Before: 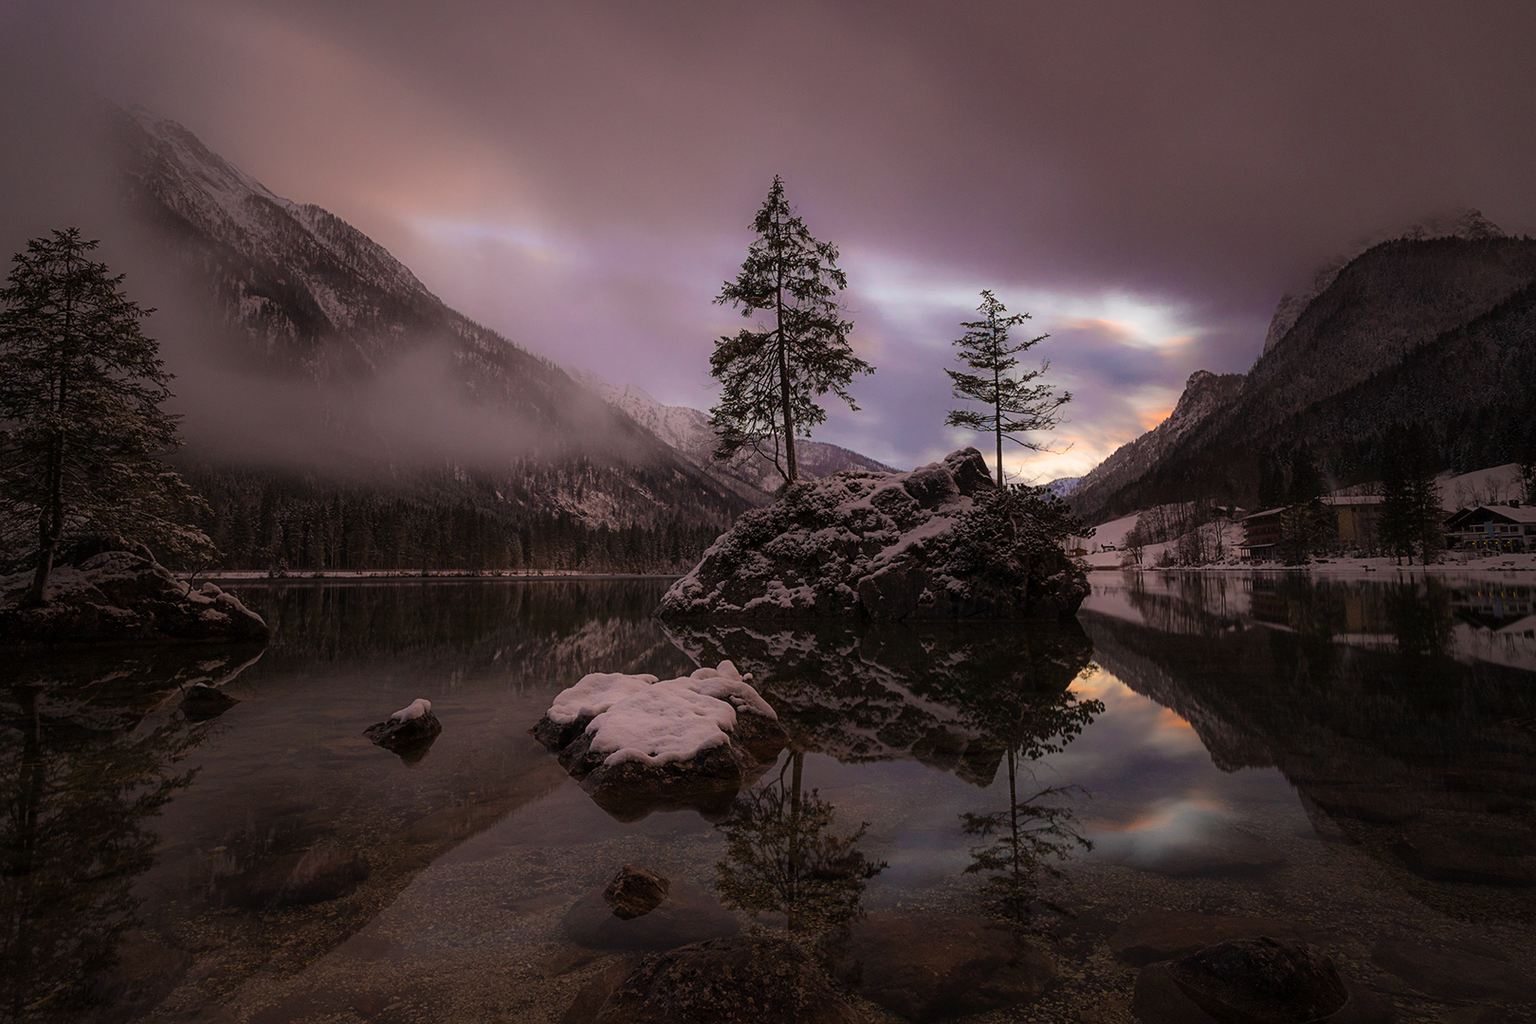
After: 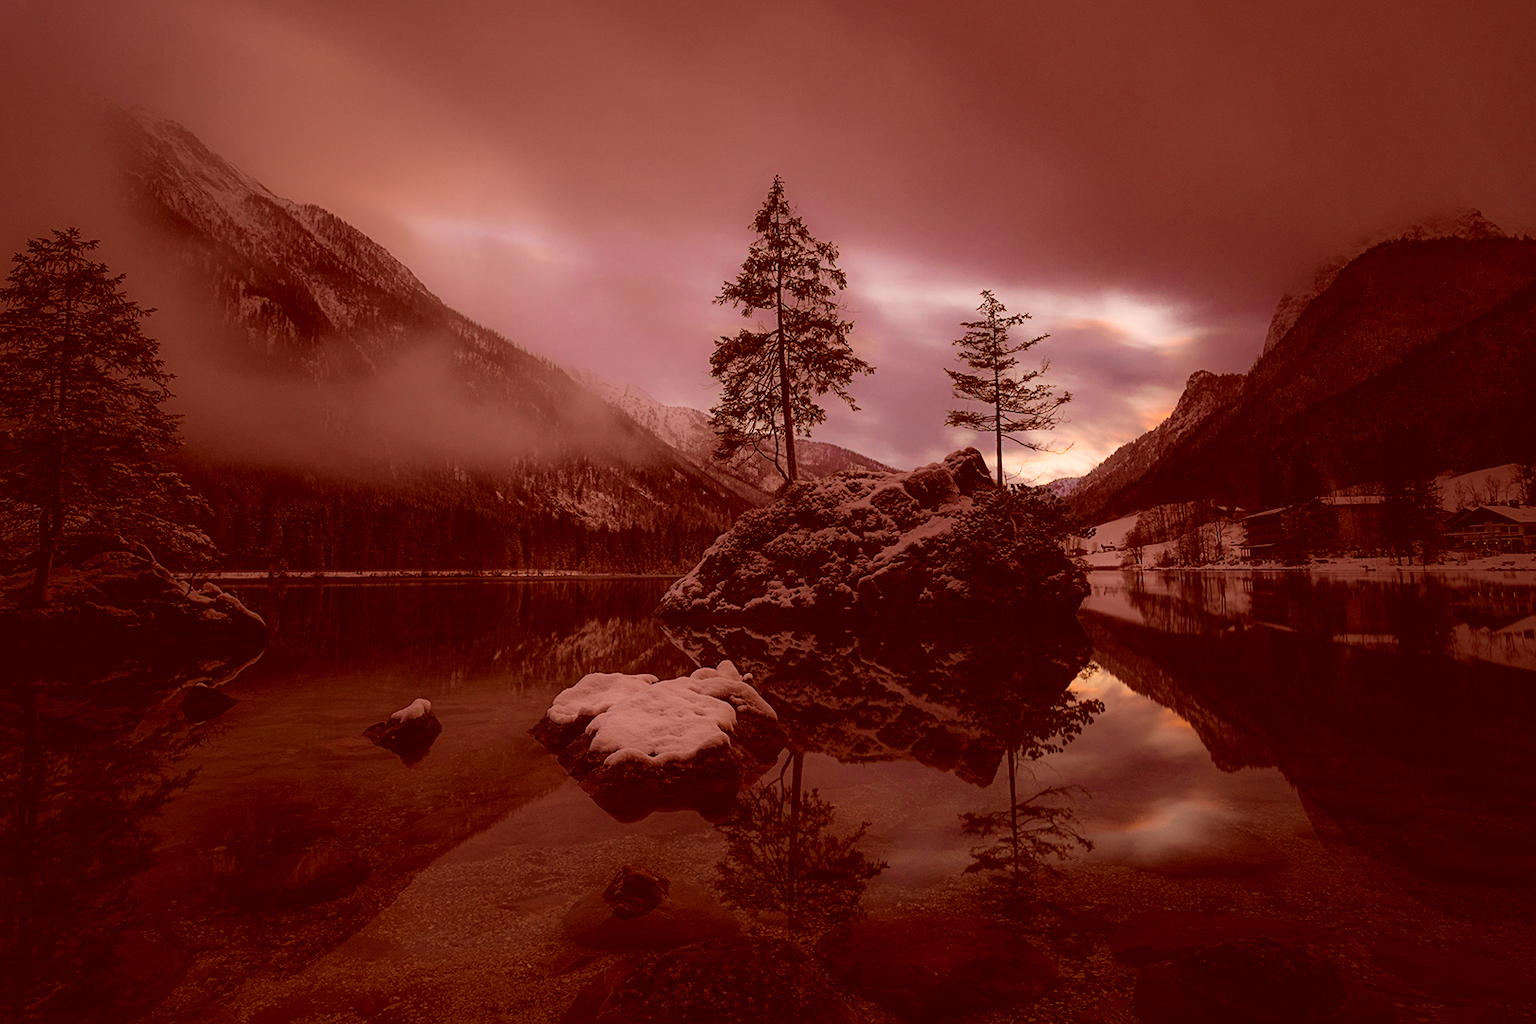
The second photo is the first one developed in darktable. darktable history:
color correction: highlights a* 9.43, highlights b* 8.68, shadows a* 39.46, shadows b* 39.47, saturation 0.802
